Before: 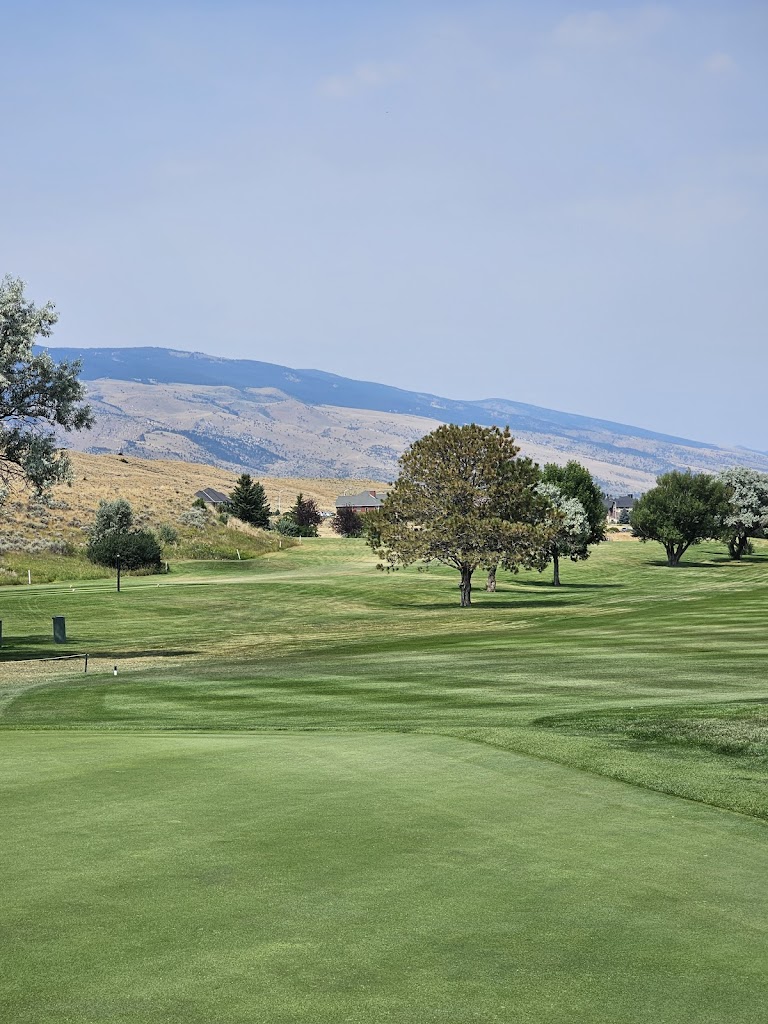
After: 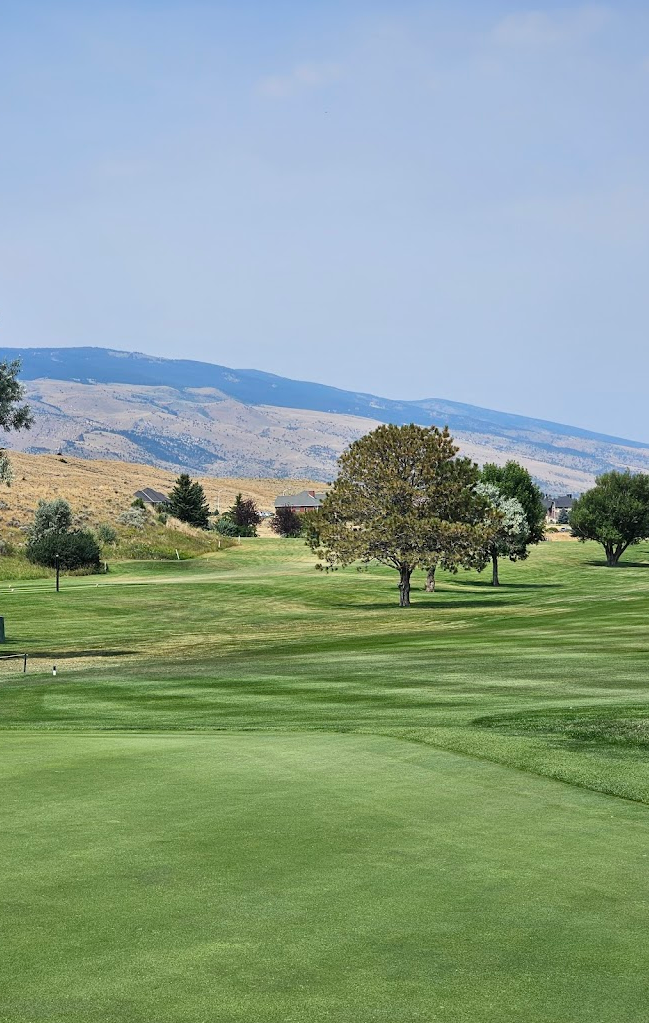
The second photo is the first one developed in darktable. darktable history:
crop: left 8.004%, right 7.446%
